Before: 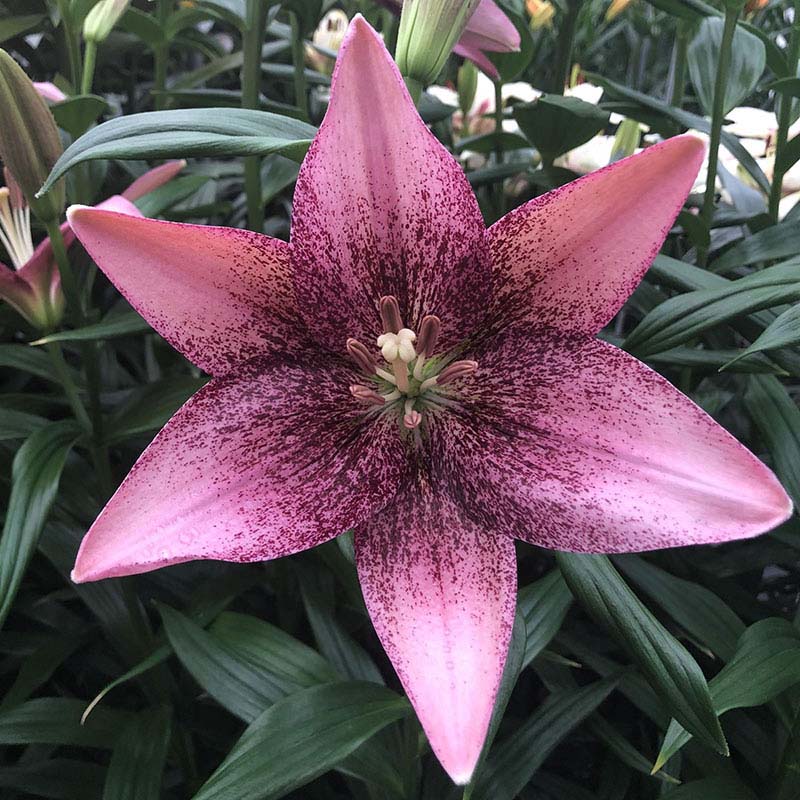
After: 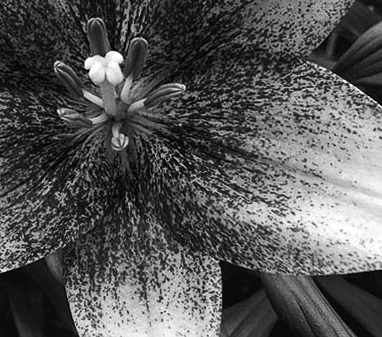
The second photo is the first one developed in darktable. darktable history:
tone curve: curves: ch0 [(0, 0) (0.003, 0.026) (0.011, 0.03) (0.025, 0.047) (0.044, 0.082) (0.069, 0.119) (0.1, 0.157) (0.136, 0.19) (0.177, 0.231) (0.224, 0.27) (0.277, 0.318) (0.335, 0.383) (0.399, 0.456) (0.468, 0.532) (0.543, 0.618) (0.623, 0.71) (0.709, 0.786) (0.801, 0.851) (0.898, 0.908) (1, 1)], preserve colors none
crop: left 35.03%, top 36.625%, right 14.663%, bottom 20.057%
white balance: red 0.967, blue 1.049
rotate and perspective: rotation 0.074°, lens shift (vertical) 0.096, lens shift (horizontal) -0.041, crop left 0.043, crop right 0.952, crop top 0.024, crop bottom 0.979
color zones: curves: ch1 [(0, -0.014) (0.143, -0.013) (0.286, -0.013) (0.429, -0.016) (0.571, -0.019) (0.714, -0.015) (0.857, 0.002) (1, -0.014)]
color balance rgb: shadows lift › luminance -20%, power › hue 72.24°, highlights gain › luminance 15%, global offset › hue 171.6°, perceptual saturation grading › highlights -30%, perceptual saturation grading › shadows 20%, global vibrance 30%, contrast 10%
contrast brightness saturation: contrast 0.07, brightness -0.14, saturation 0.11
